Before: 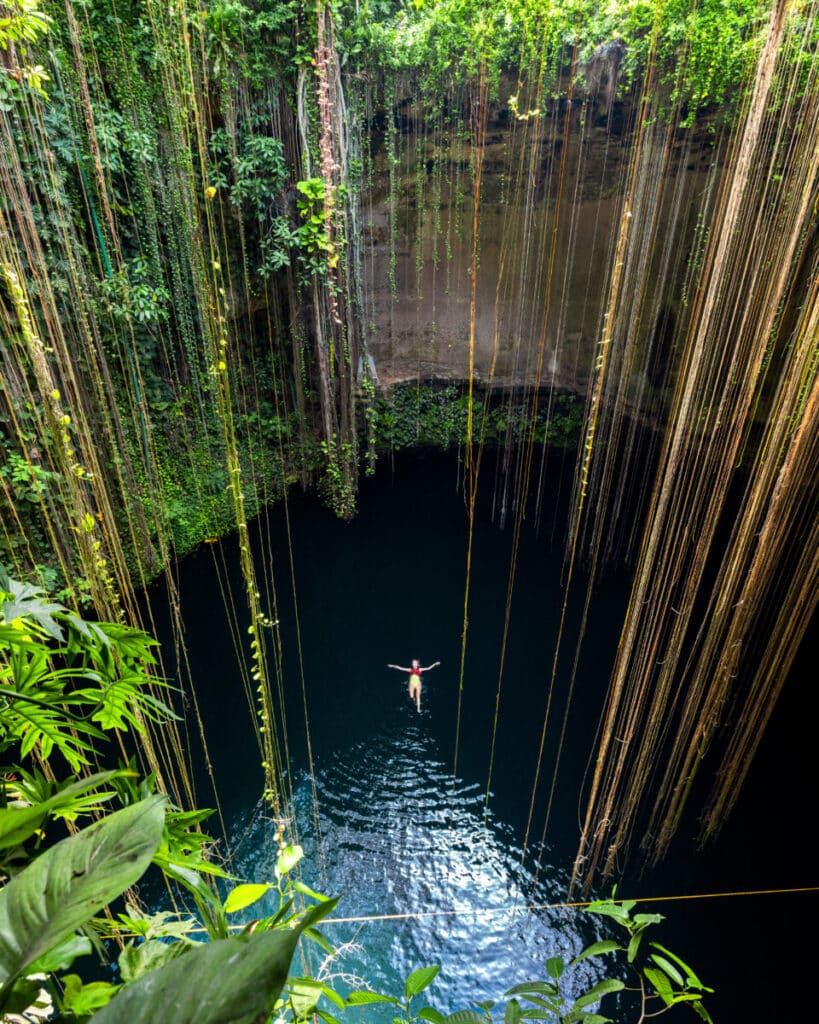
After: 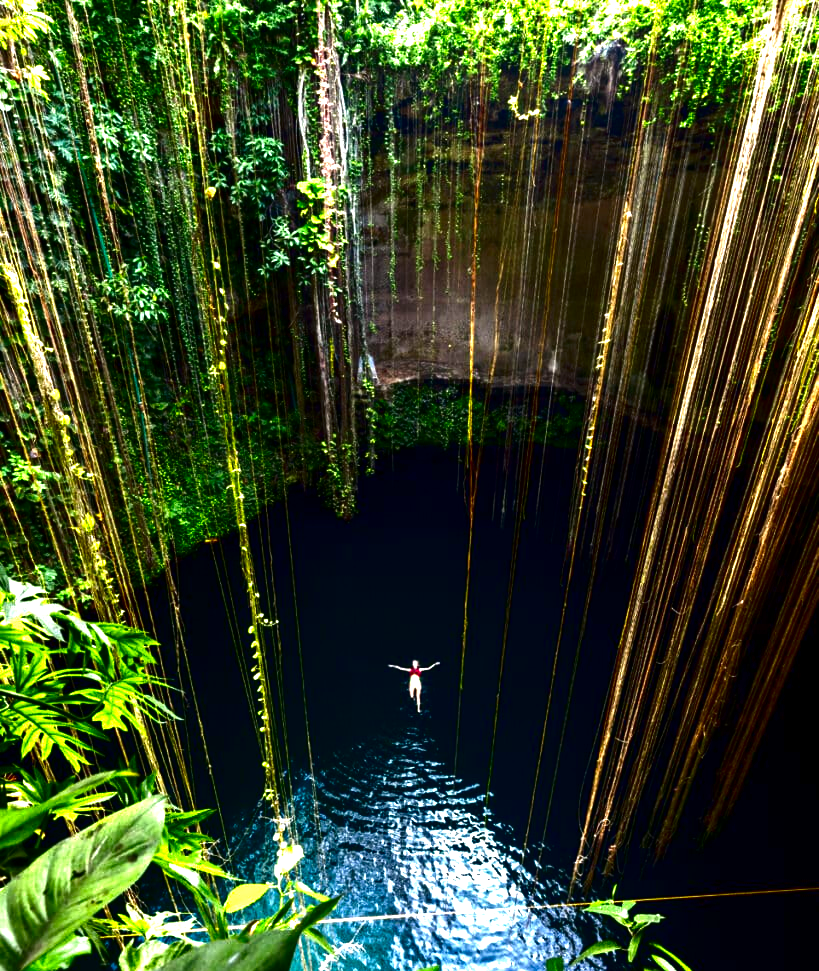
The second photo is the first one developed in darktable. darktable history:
exposure: black level correction 0, exposure 1.198 EV, compensate exposure bias true, compensate highlight preservation false
contrast brightness saturation: contrast 0.09, brightness -0.59, saturation 0.17
crop and rotate: top 0%, bottom 5.097%
